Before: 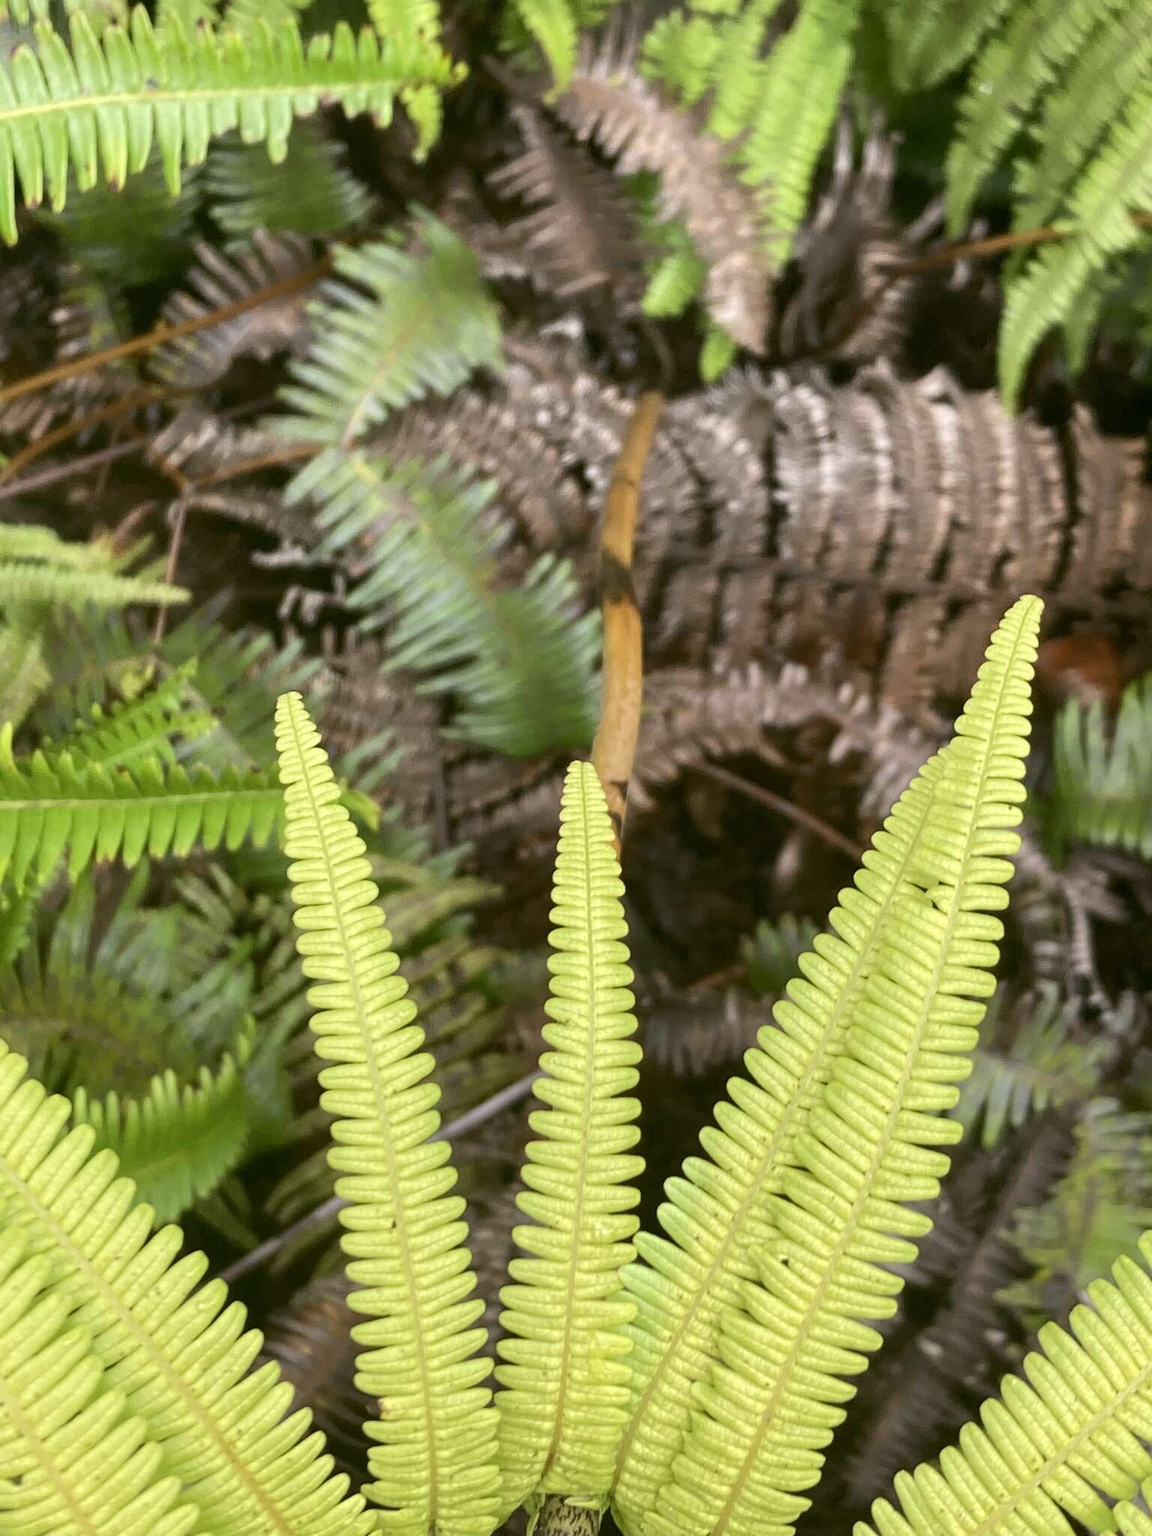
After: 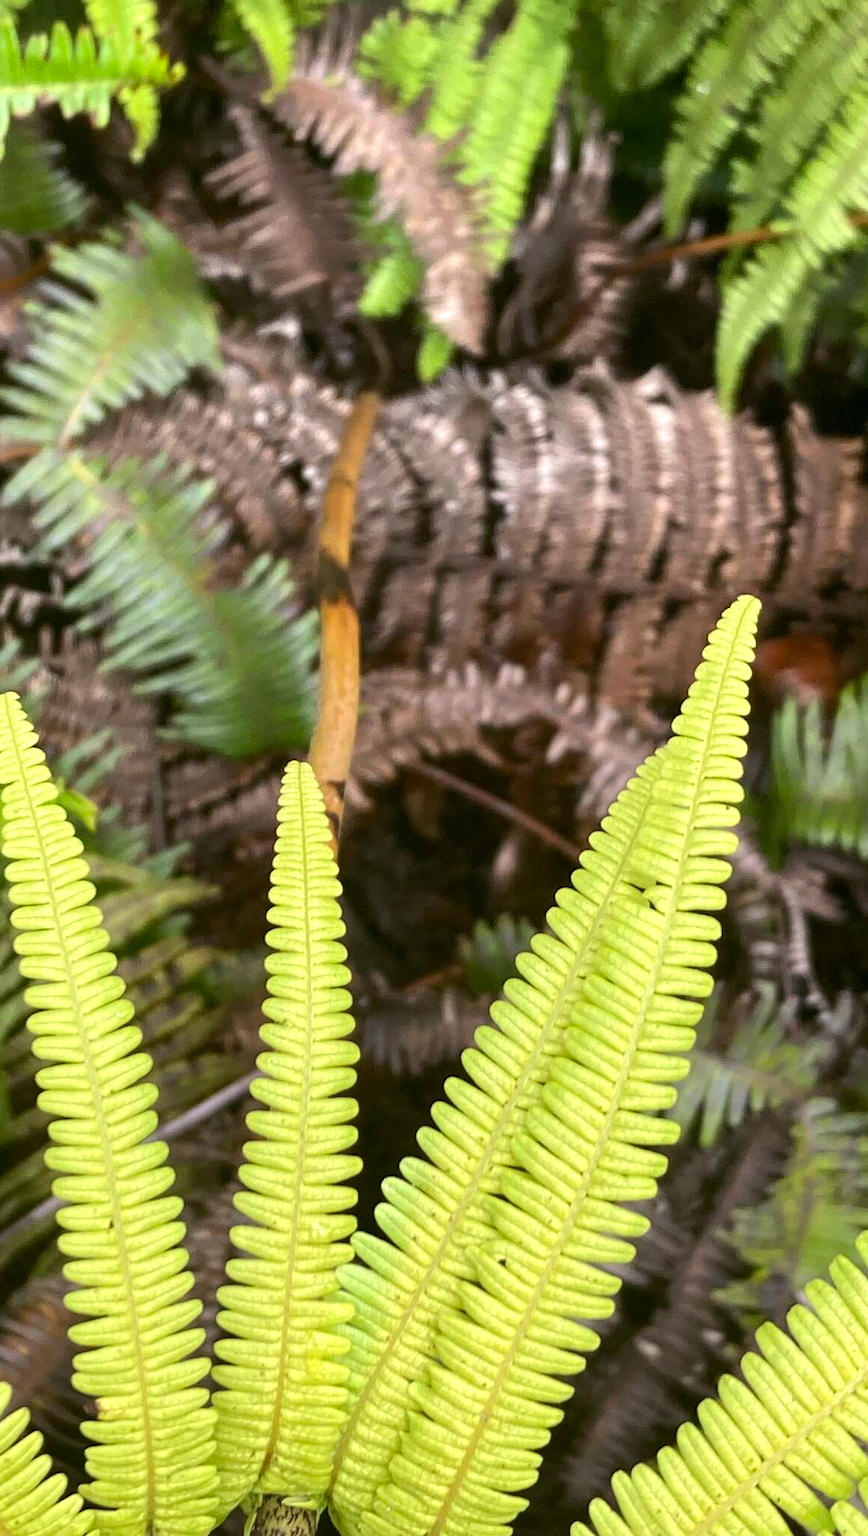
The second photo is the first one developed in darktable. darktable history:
exposure: exposure 0.2 EV, compensate highlight preservation false
crop and rotate: left 24.6%
color balance: gamma [0.9, 0.988, 0.975, 1.025], gain [1.05, 1, 1, 1]
